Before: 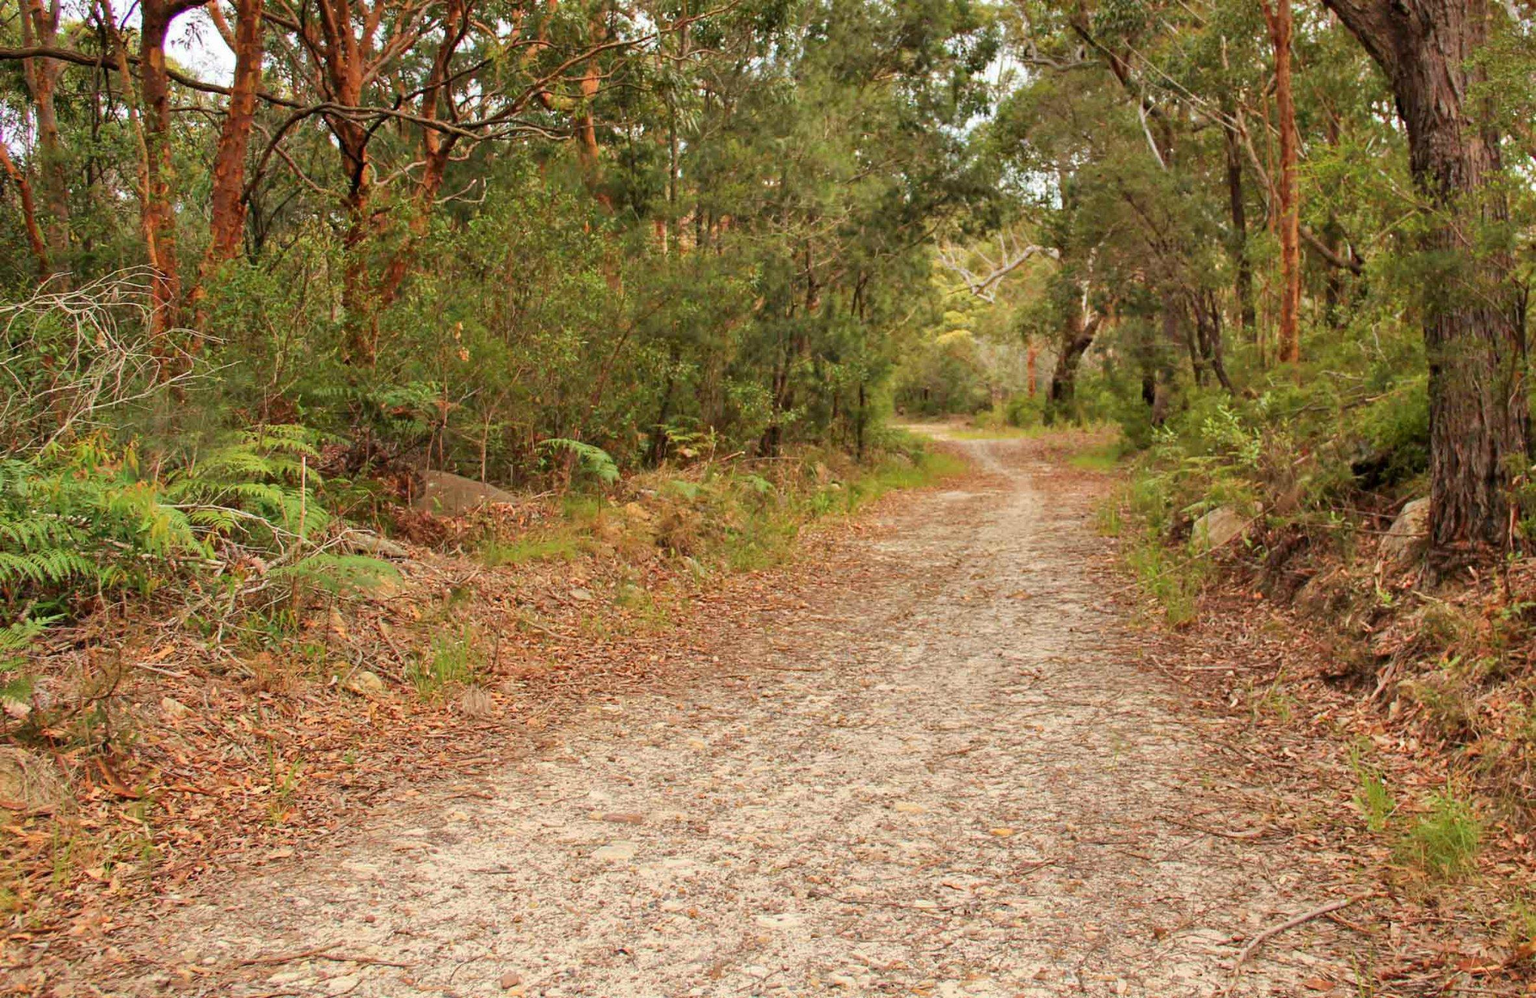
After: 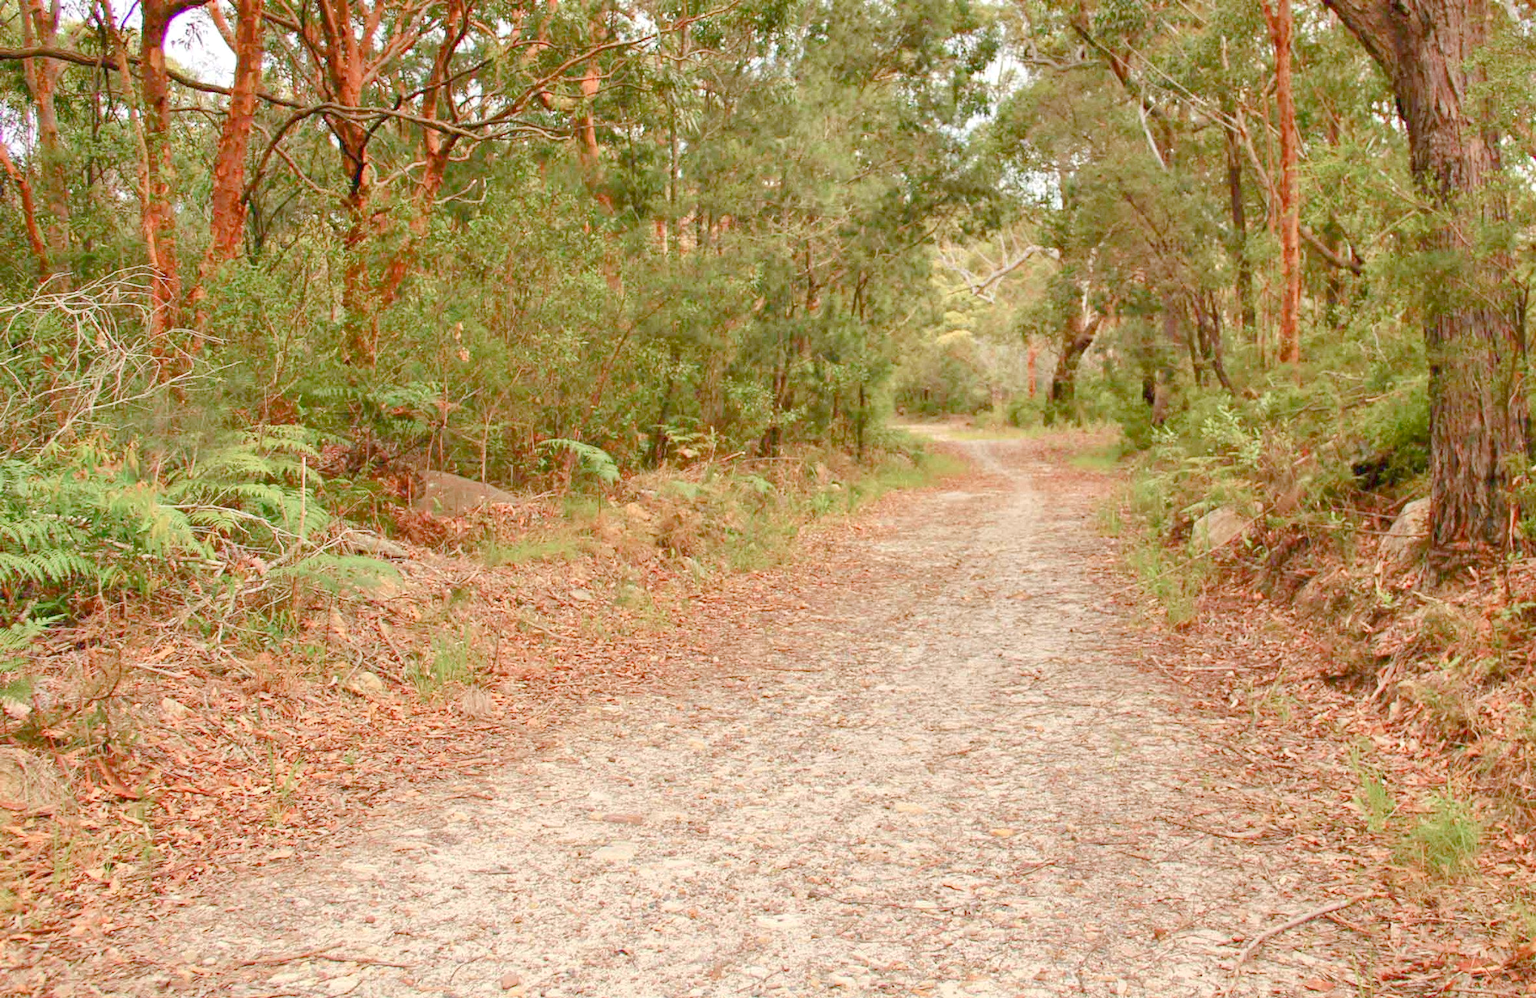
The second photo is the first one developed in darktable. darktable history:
color balance rgb: shadows lift › chroma 1%, shadows lift › hue 113°, highlights gain › chroma 0.2%, highlights gain › hue 333°, perceptual saturation grading › global saturation 20%, perceptual saturation grading › highlights -50%, perceptual saturation grading › shadows 25%, contrast -30%
exposure: black level correction 0, exposure 1.2 EV, compensate exposure bias true, compensate highlight preservation false
